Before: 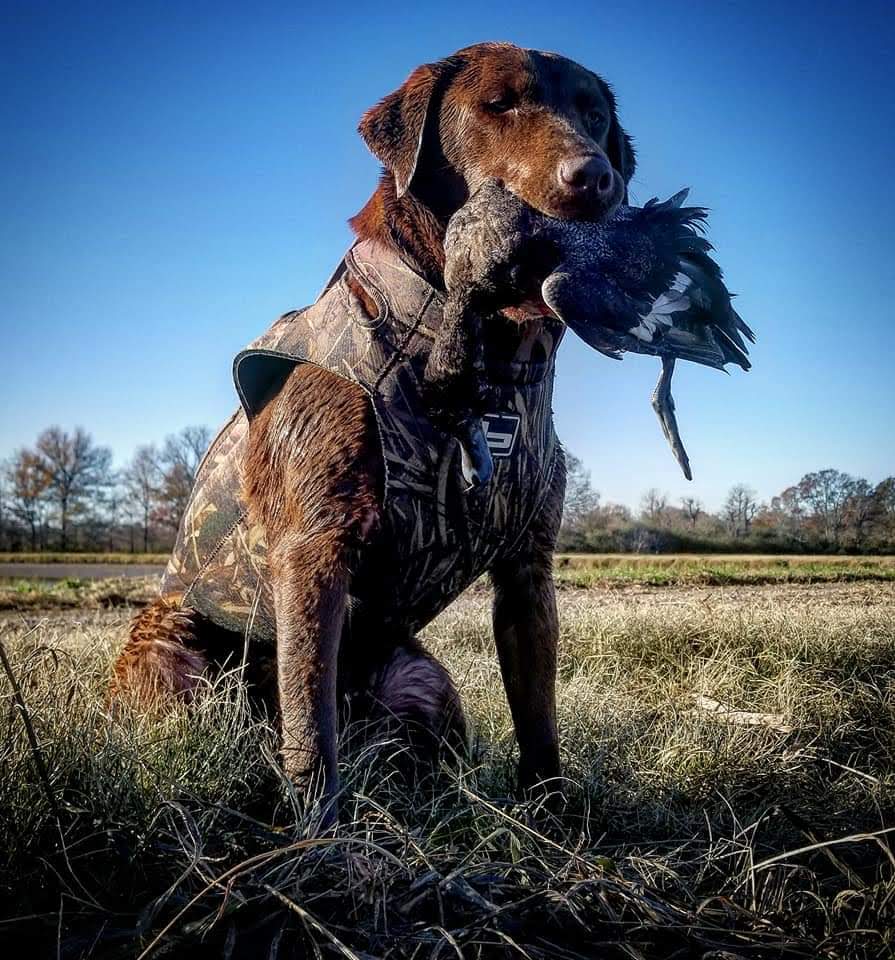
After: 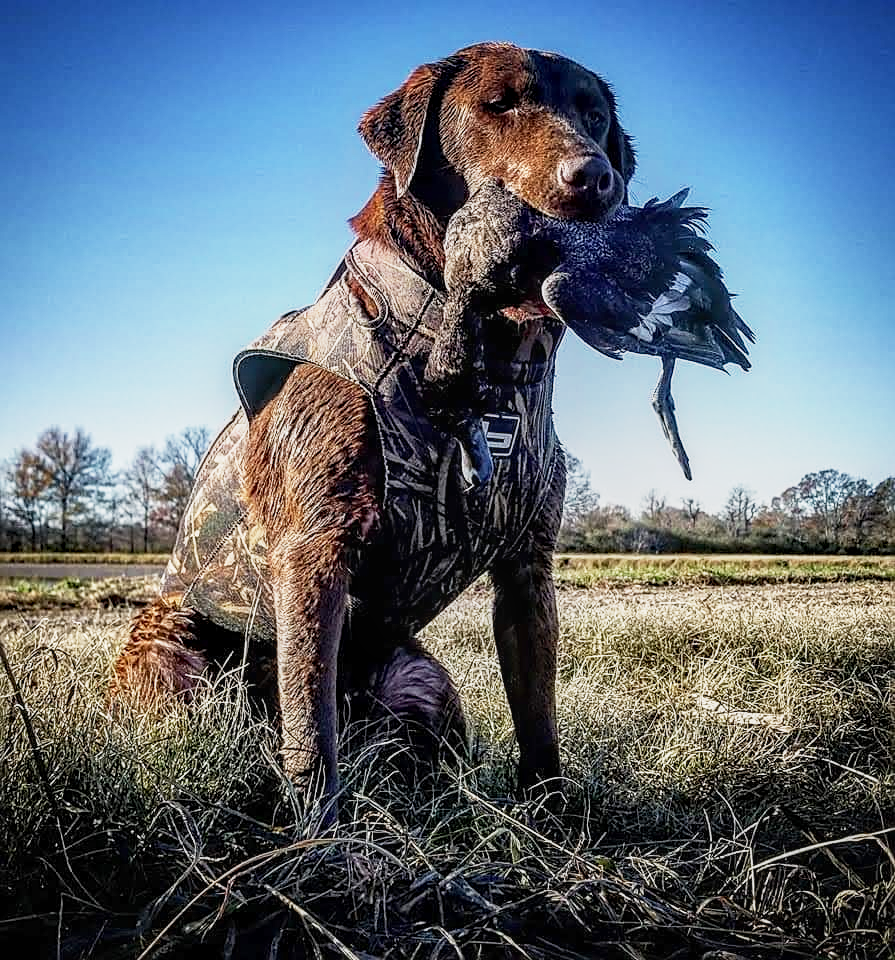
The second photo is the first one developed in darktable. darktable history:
sharpen: on, module defaults
base curve: curves: ch0 [(0, 0) (0.088, 0.125) (0.176, 0.251) (0.354, 0.501) (0.613, 0.749) (1, 0.877)], preserve colors none
local contrast: on, module defaults
contrast brightness saturation: contrast 0.013, saturation -0.061
